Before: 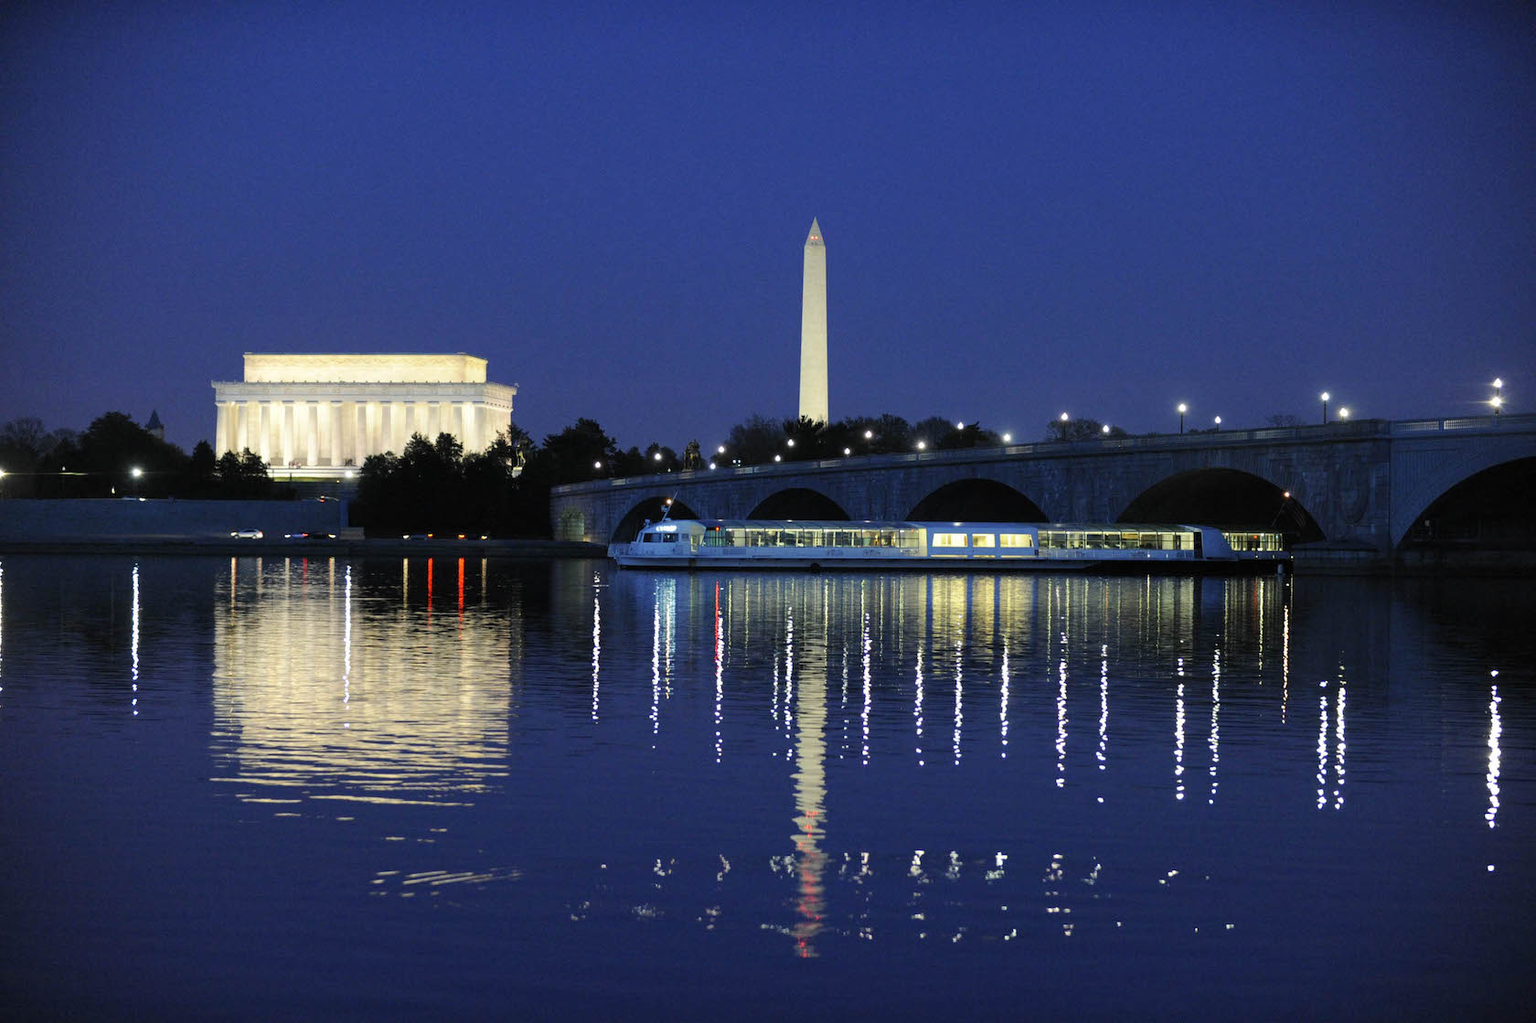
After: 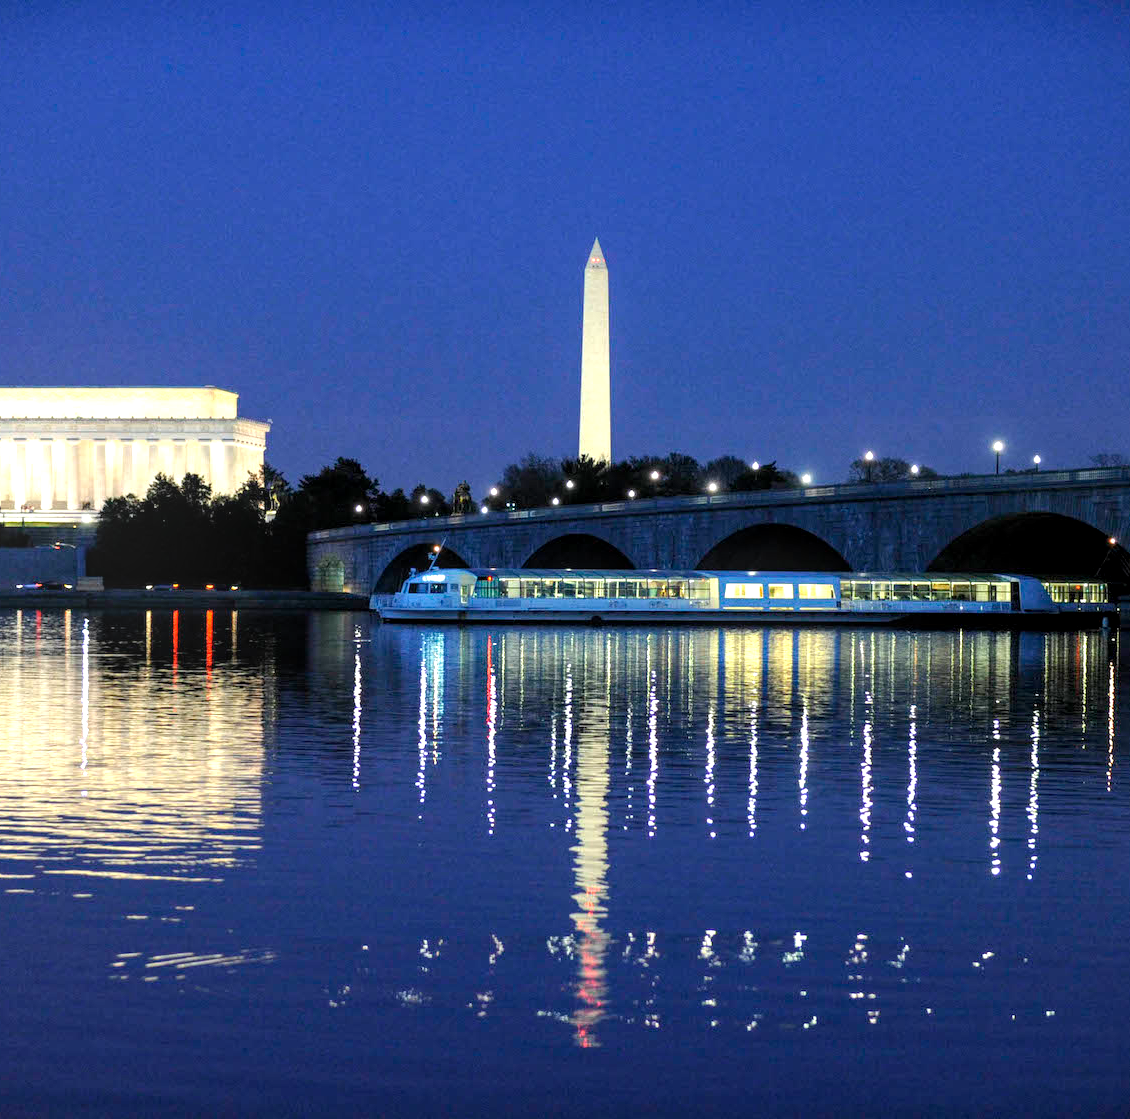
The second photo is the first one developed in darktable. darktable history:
exposure: black level correction 0, exposure 0.702 EV, compensate highlight preservation false
tone equalizer: edges refinement/feathering 500, mask exposure compensation -1.57 EV, preserve details no
local contrast: on, module defaults
crop and rotate: left 17.599%, right 15.093%
